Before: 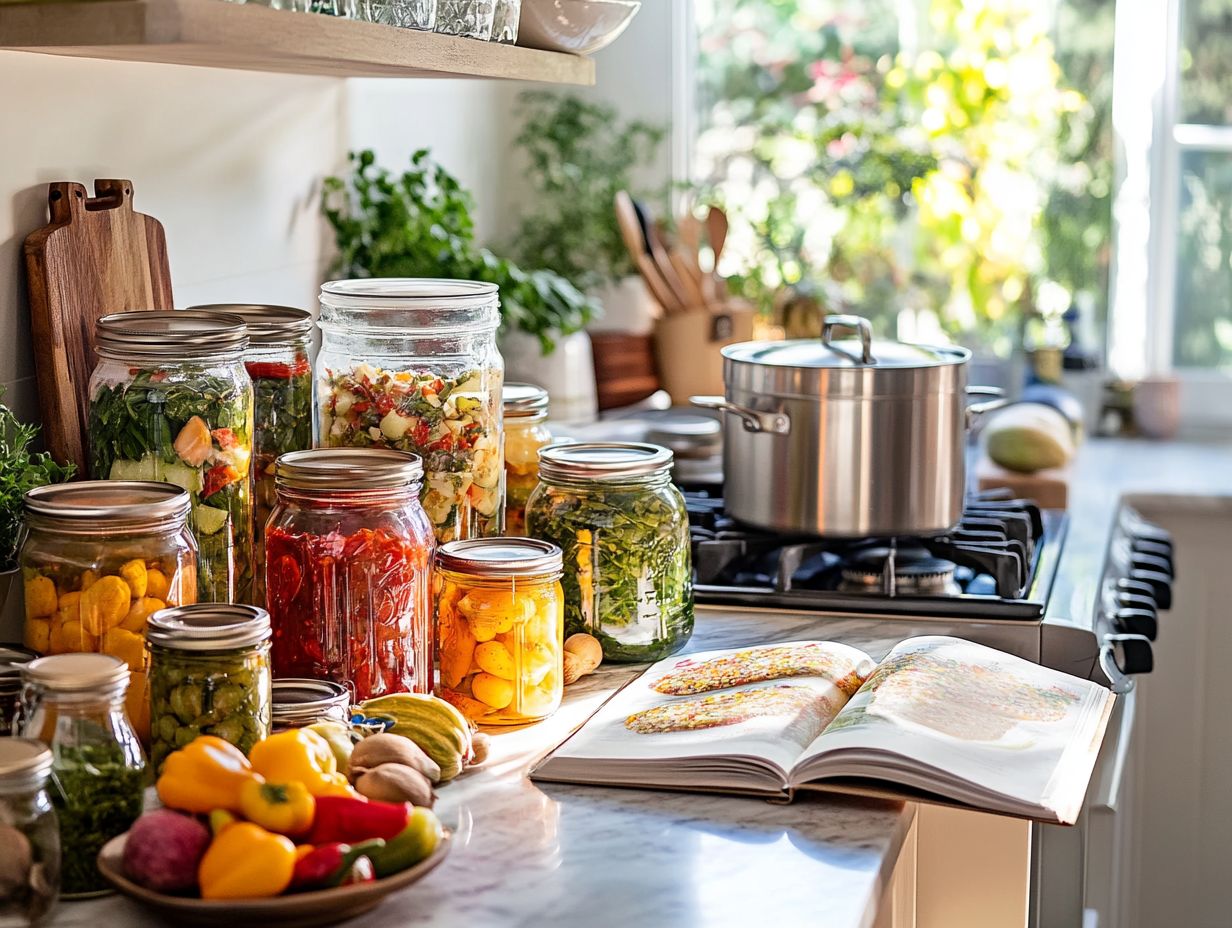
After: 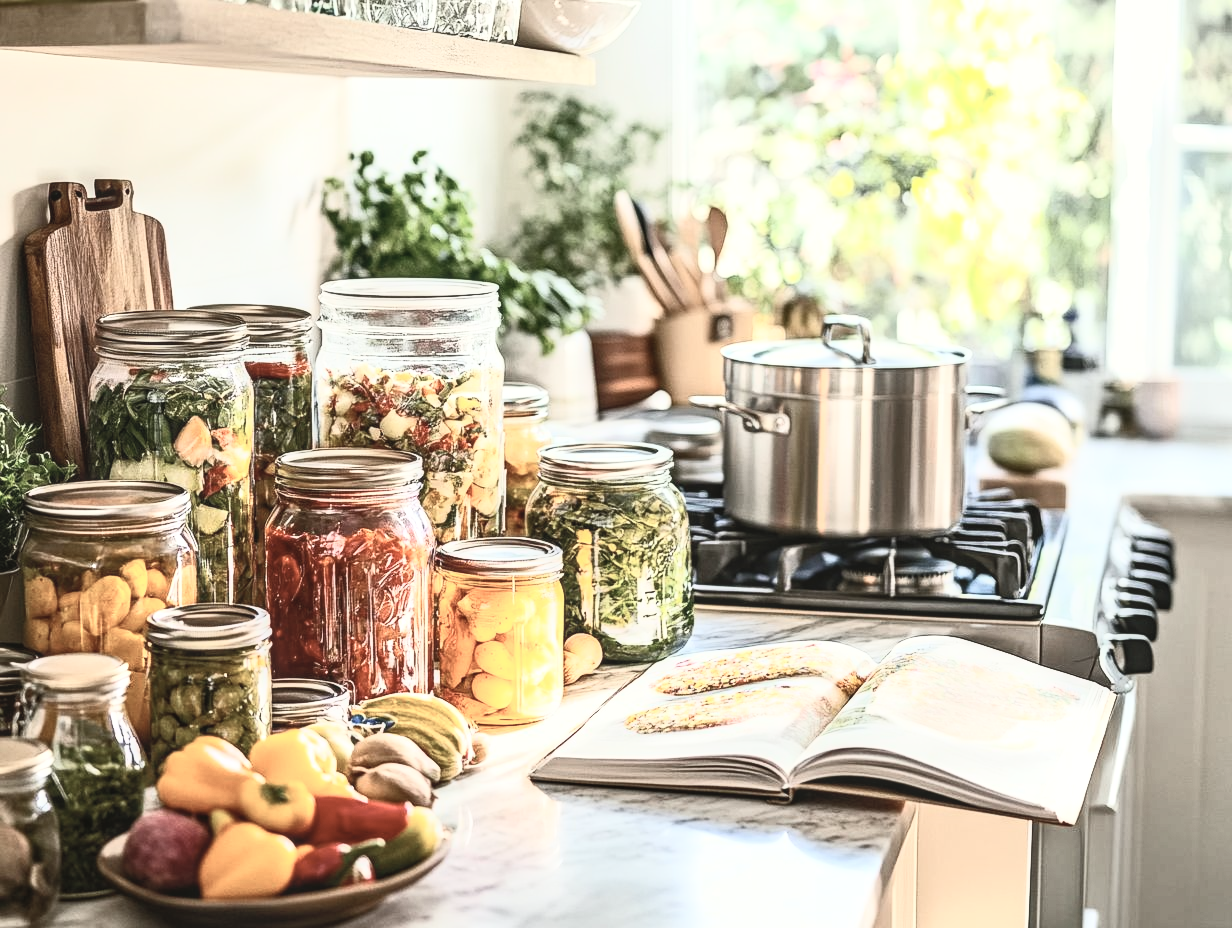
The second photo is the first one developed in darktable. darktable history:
local contrast: on, module defaults
color zones: curves: ch1 [(0, 0.523) (0.143, 0.545) (0.286, 0.52) (0.429, 0.506) (0.571, 0.503) (0.714, 0.503) (0.857, 0.508) (1, 0.523)]
contrast brightness saturation: contrast 0.57, brightness 0.57, saturation -0.34
color balance: mode lift, gamma, gain (sRGB), lift [1.04, 1, 1, 0.97], gamma [1.01, 1, 1, 0.97], gain [0.96, 1, 1, 0.97]
